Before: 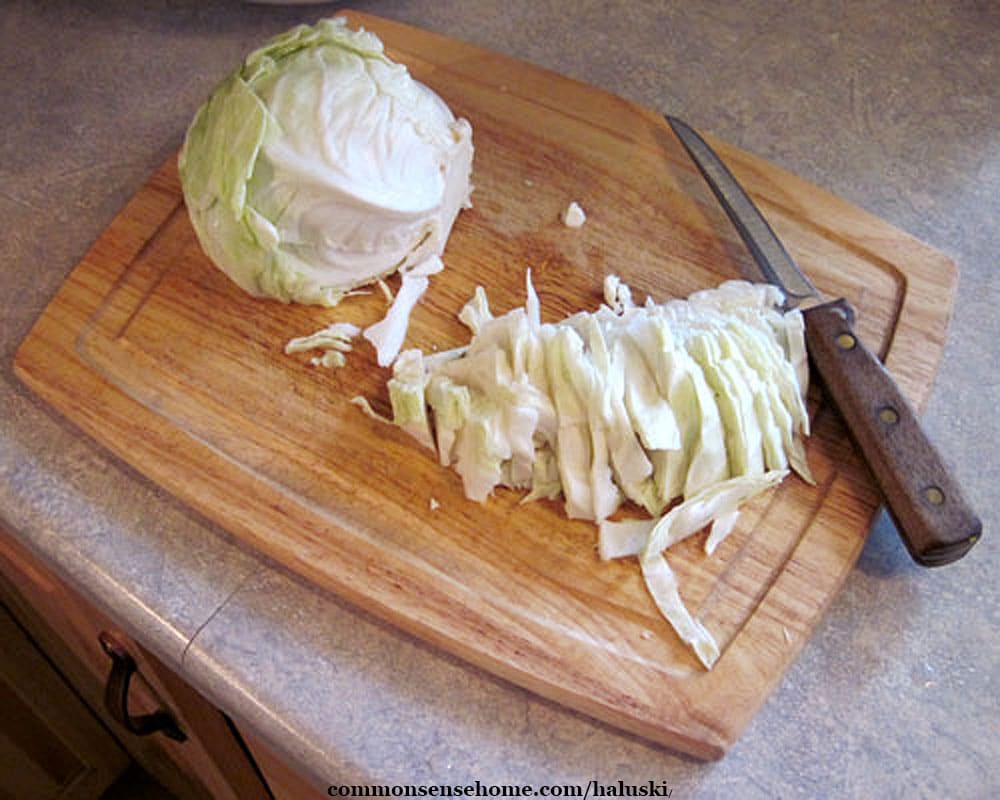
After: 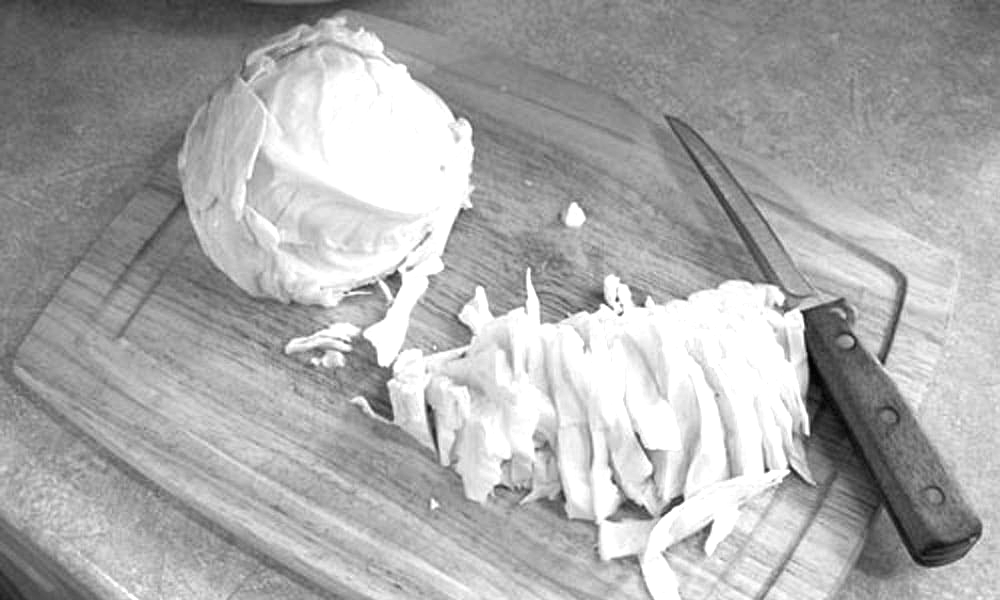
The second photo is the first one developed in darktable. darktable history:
exposure: black level correction 0, exposure 0.953 EV, compensate exposure bias true, compensate highlight preservation false
crop: bottom 24.988%
color correction: highlights a* -15.58, highlights b* 40, shadows a* -40, shadows b* -26.18
monochrome: a 26.22, b 42.67, size 0.8
